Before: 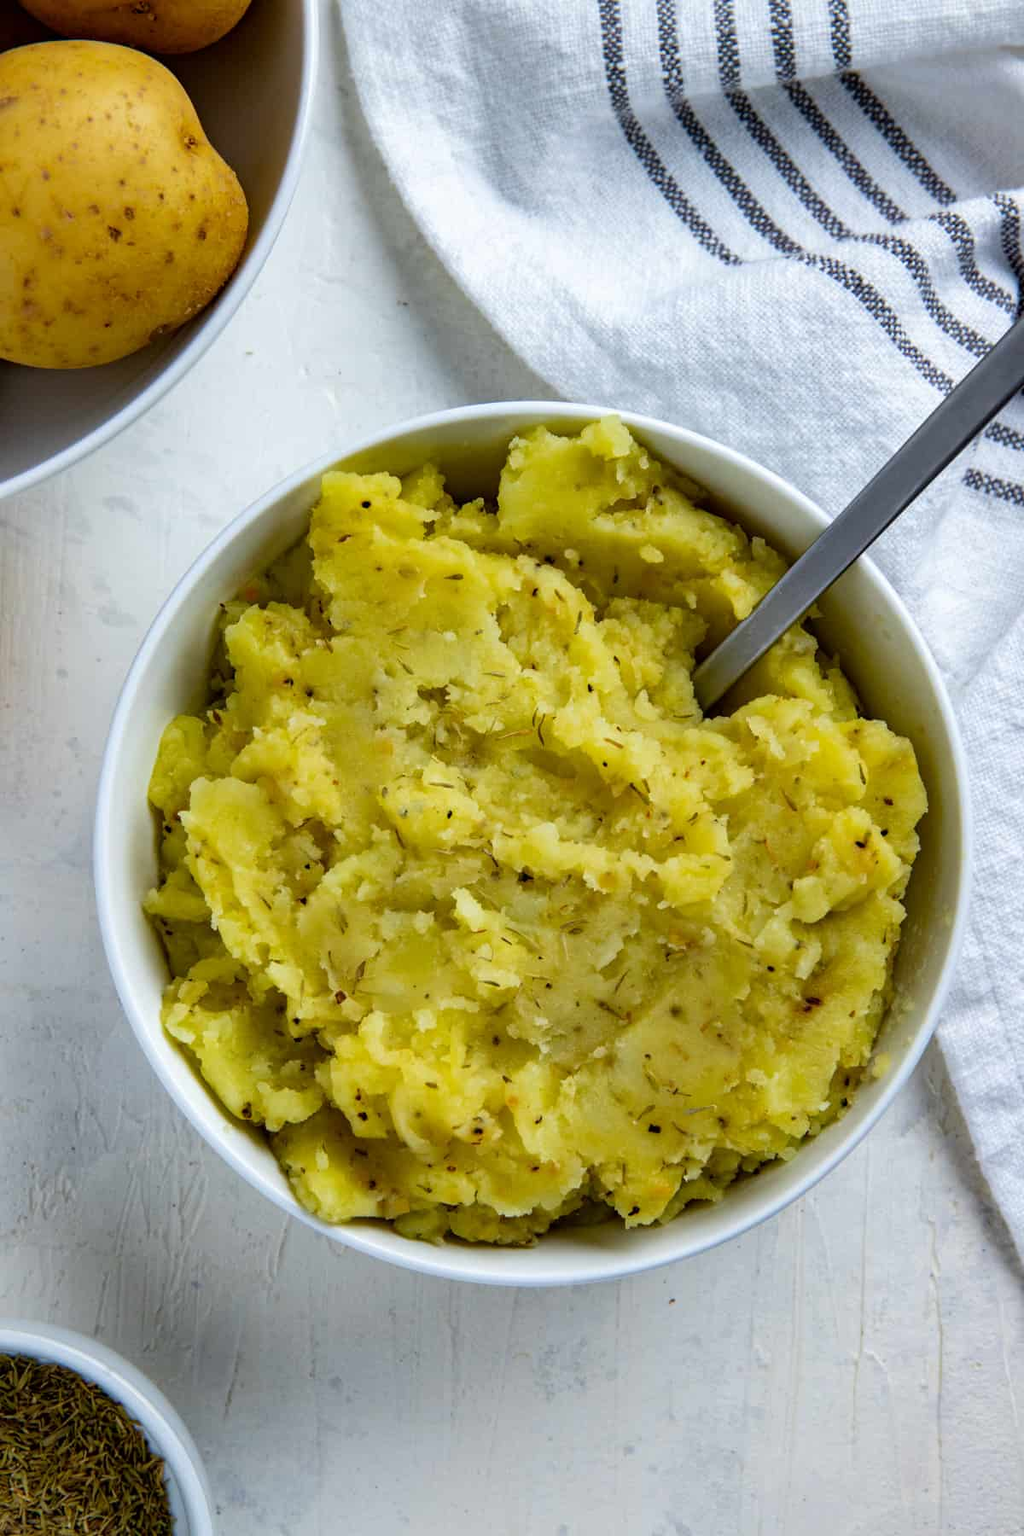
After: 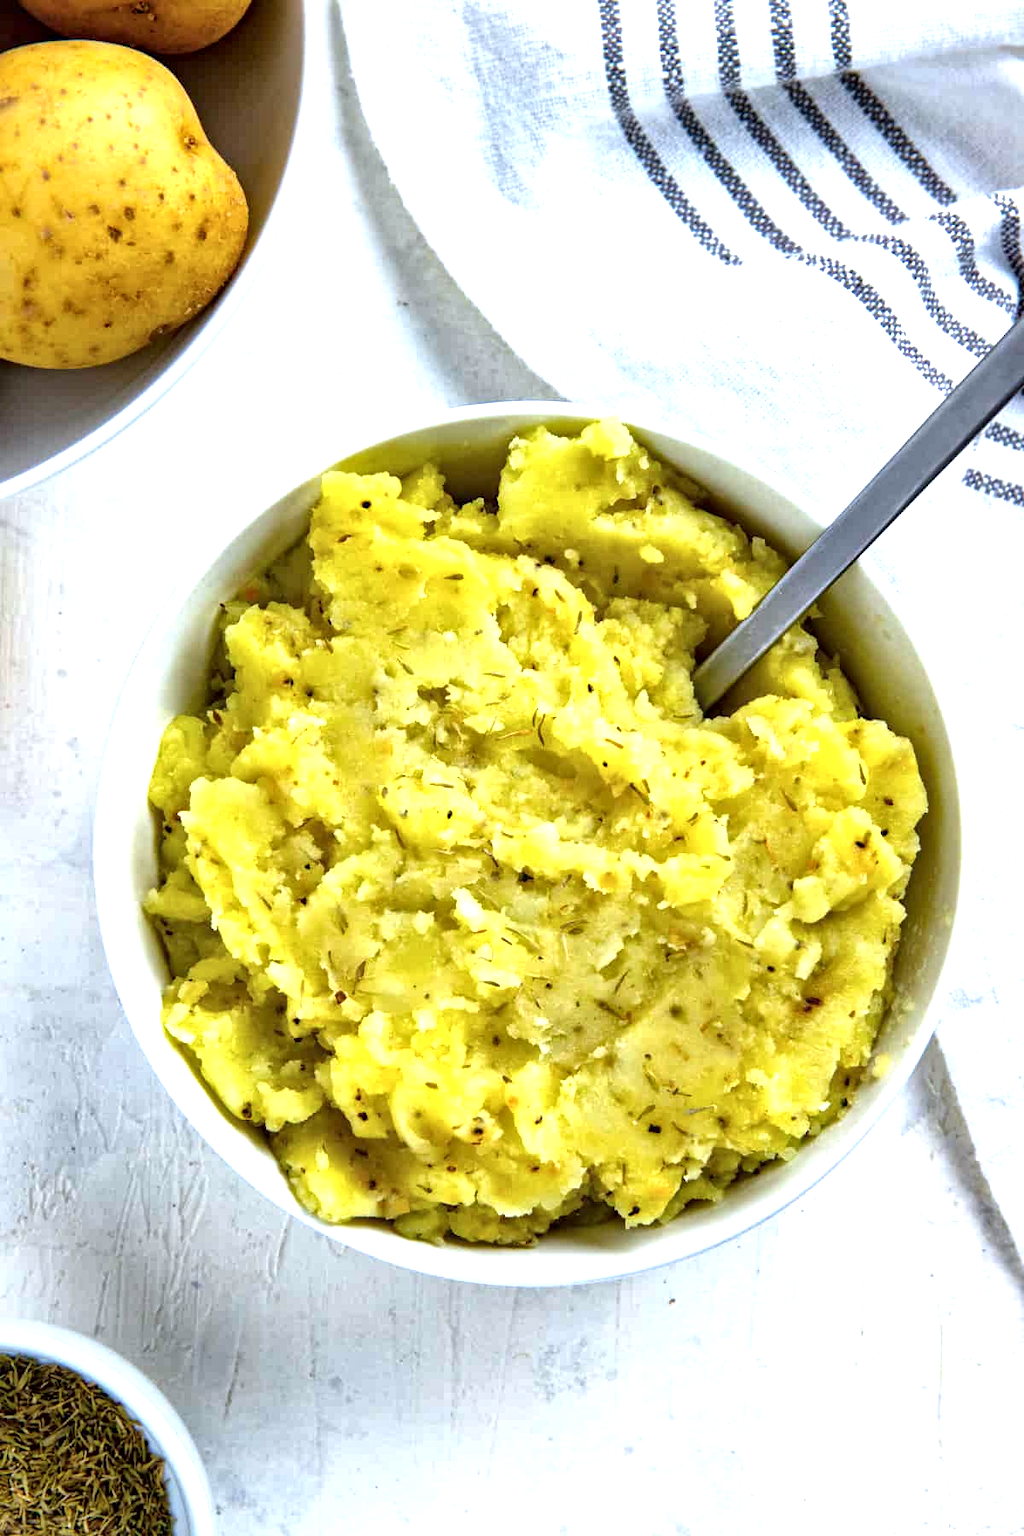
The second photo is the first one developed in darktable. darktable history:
white balance: red 0.98, blue 1.034
contrast brightness saturation: saturation -0.05
exposure: black level correction 0, exposure 1.1 EV, compensate highlight preservation false
local contrast: mode bilateral grid, contrast 20, coarseness 20, detail 150%, midtone range 0.2
